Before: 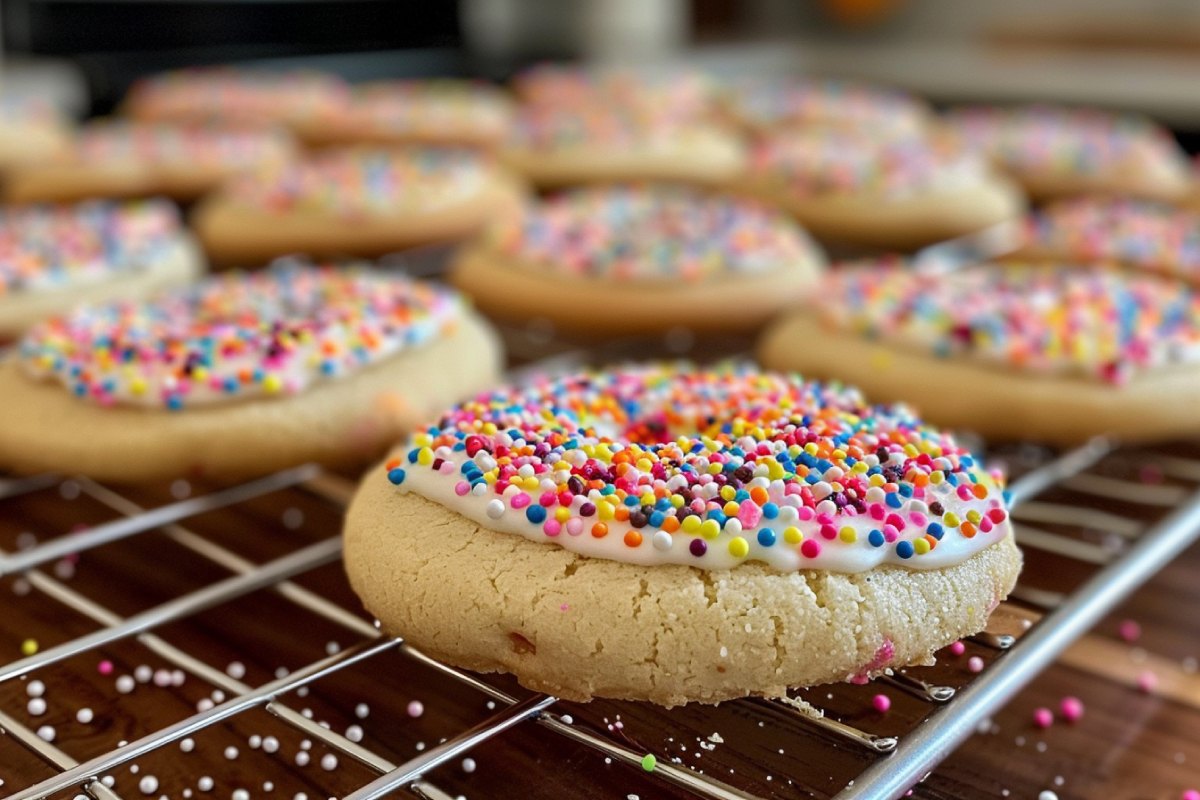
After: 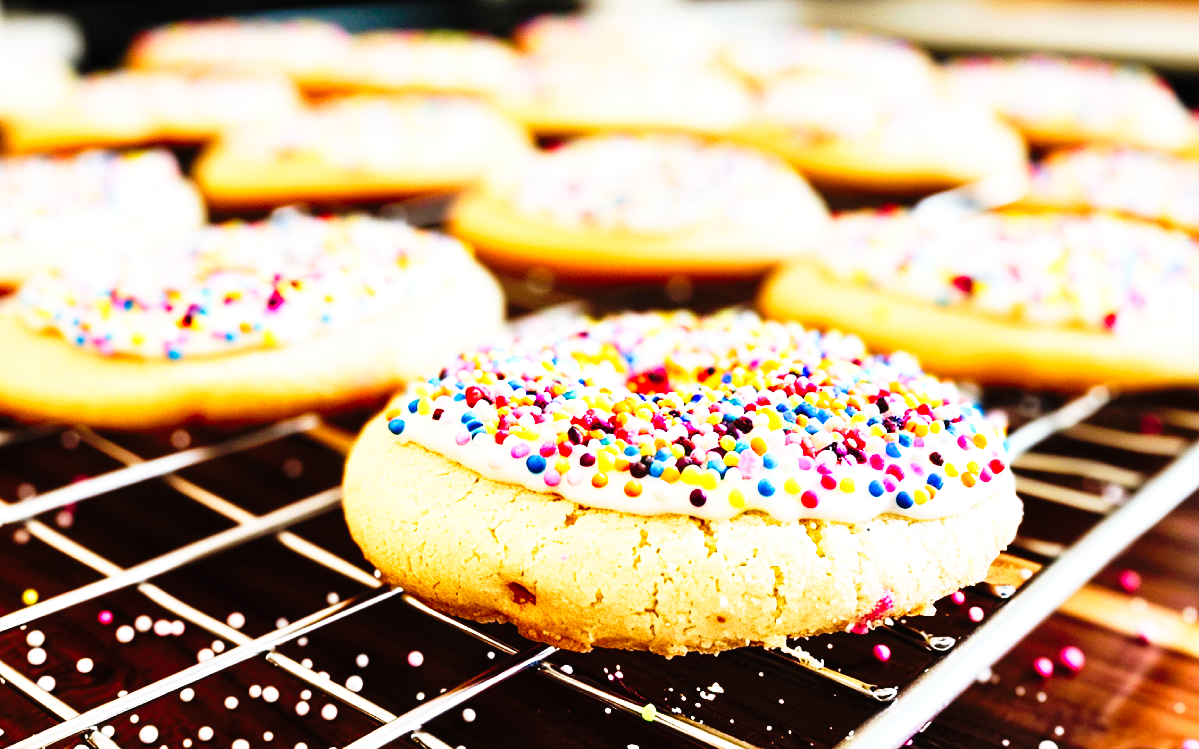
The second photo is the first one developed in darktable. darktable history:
crop and rotate: top 6.297%
contrast brightness saturation: saturation -0.048
exposure: black level correction 0, exposure 1 EV, compensate highlight preservation false
color balance rgb: shadows lift › hue 86.91°, perceptual saturation grading › global saturation 0.533%
tone curve: curves: ch0 [(0, 0) (0.003, 0.01) (0.011, 0.01) (0.025, 0.011) (0.044, 0.014) (0.069, 0.018) (0.1, 0.022) (0.136, 0.026) (0.177, 0.035) (0.224, 0.051) (0.277, 0.085) (0.335, 0.158) (0.399, 0.299) (0.468, 0.457) (0.543, 0.634) (0.623, 0.801) (0.709, 0.904) (0.801, 0.963) (0.898, 0.986) (1, 1)], preserve colors none
